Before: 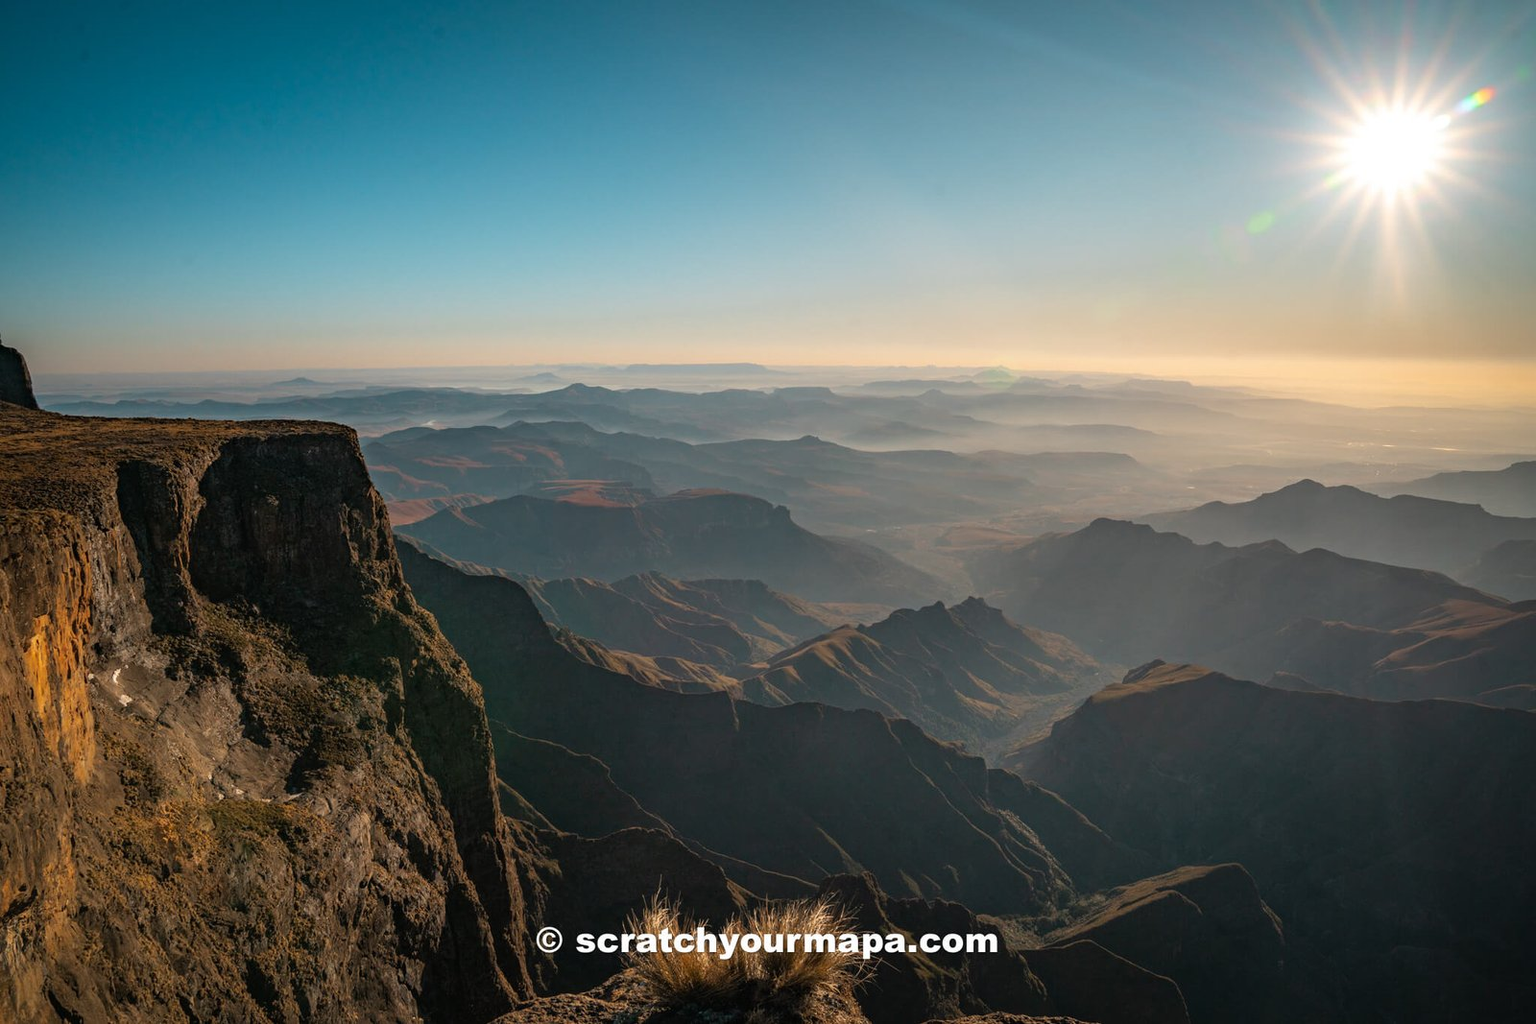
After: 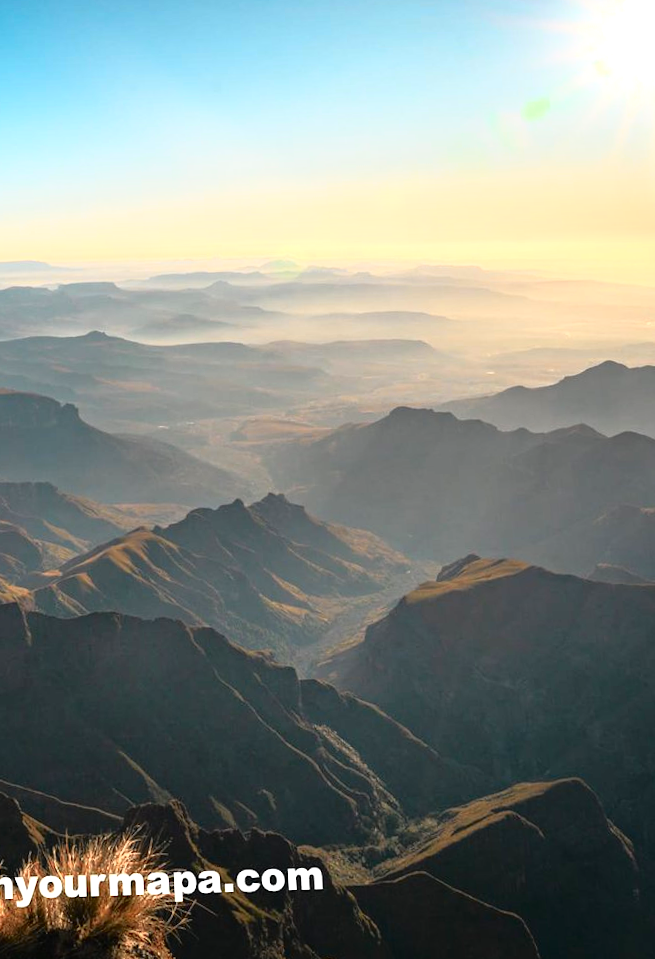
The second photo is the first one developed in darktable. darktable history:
rotate and perspective: rotation -1.68°, lens shift (vertical) -0.146, crop left 0.049, crop right 0.912, crop top 0.032, crop bottom 0.96
exposure: exposure 0.564 EV, compensate highlight preservation false
tone curve: curves: ch0 [(0, 0.01) (0.037, 0.032) (0.131, 0.108) (0.275, 0.286) (0.483, 0.517) (0.61, 0.661) (0.697, 0.768) (0.797, 0.876) (0.888, 0.952) (0.997, 0.995)]; ch1 [(0, 0) (0.312, 0.262) (0.425, 0.402) (0.5, 0.5) (0.527, 0.532) (0.556, 0.585) (0.683, 0.706) (0.746, 0.77) (1, 1)]; ch2 [(0, 0) (0.223, 0.185) (0.333, 0.284) (0.432, 0.4) (0.502, 0.502) (0.525, 0.527) (0.545, 0.564) (0.587, 0.613) (0.636, 0.654) (0.711, 0.729) (0.845, 0.855) (0.998, 0.977)], color space Lab, independent channels, preserve colors none
crop: left 47.628%, top 6.643%, right 7.874%
